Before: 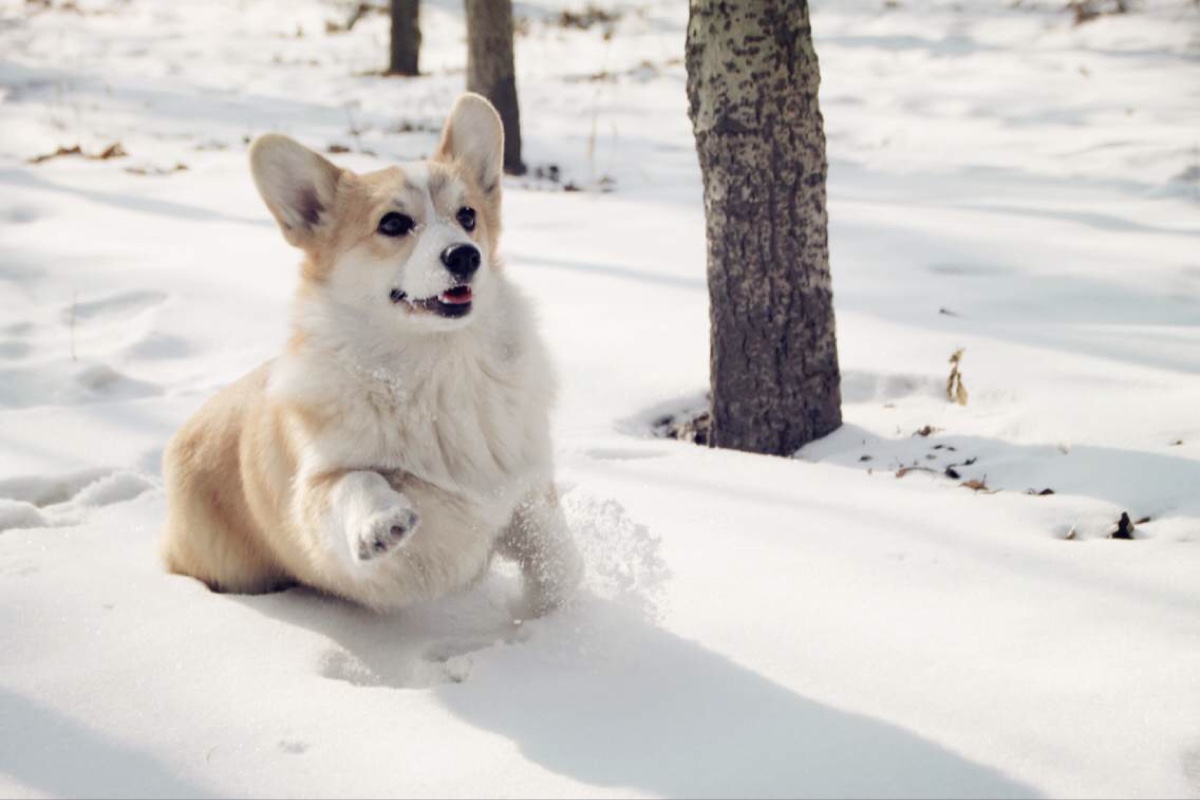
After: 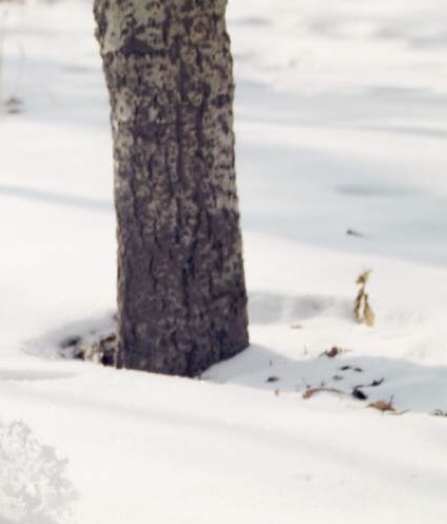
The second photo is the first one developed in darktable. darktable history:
crop and rotate: left 49.463%, top 10.105%, right 13.245%, bottom 24.317%
